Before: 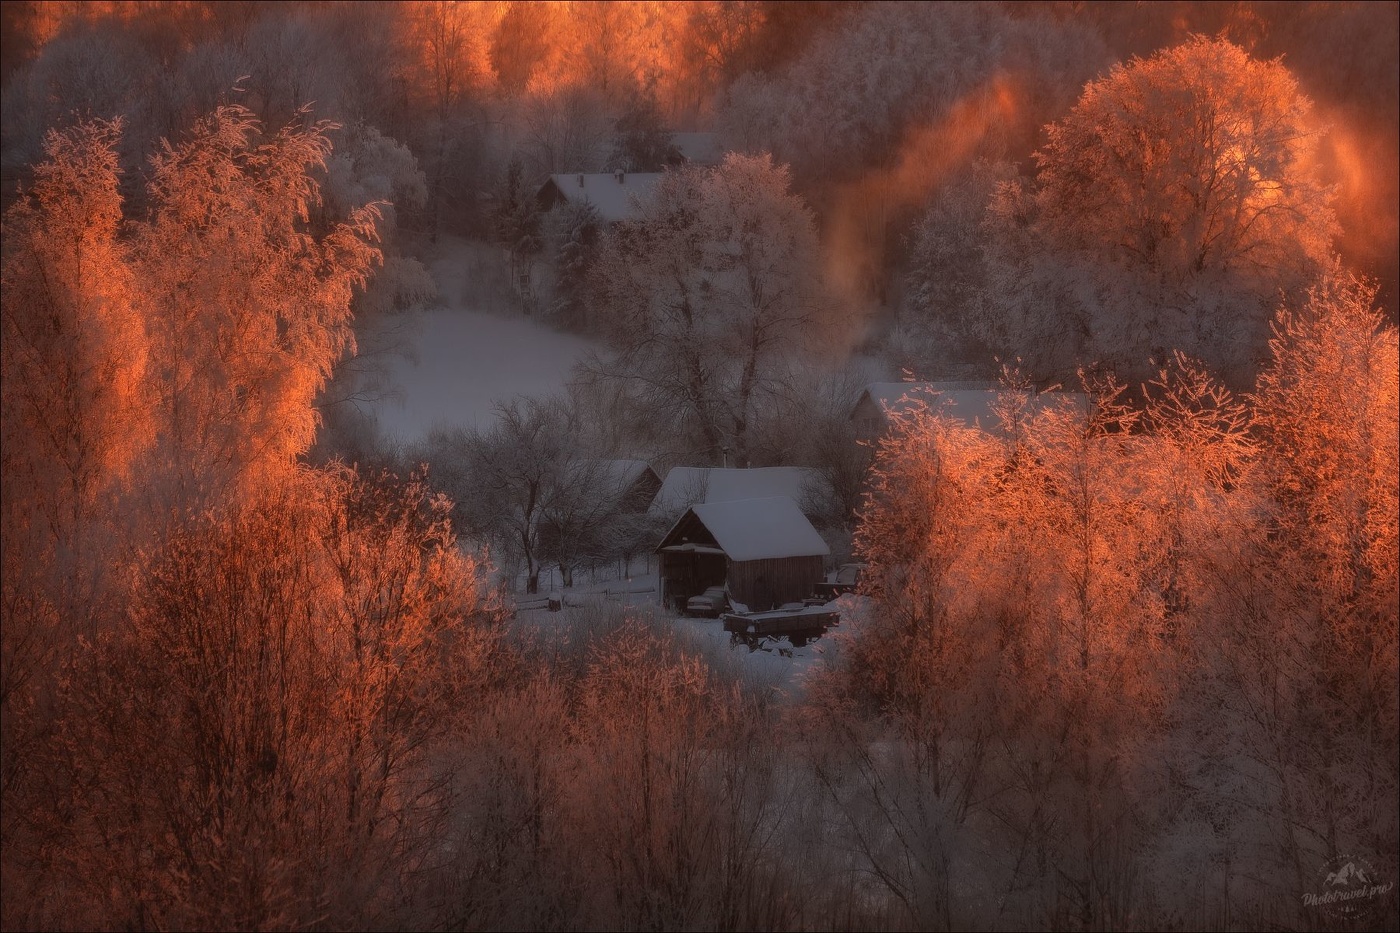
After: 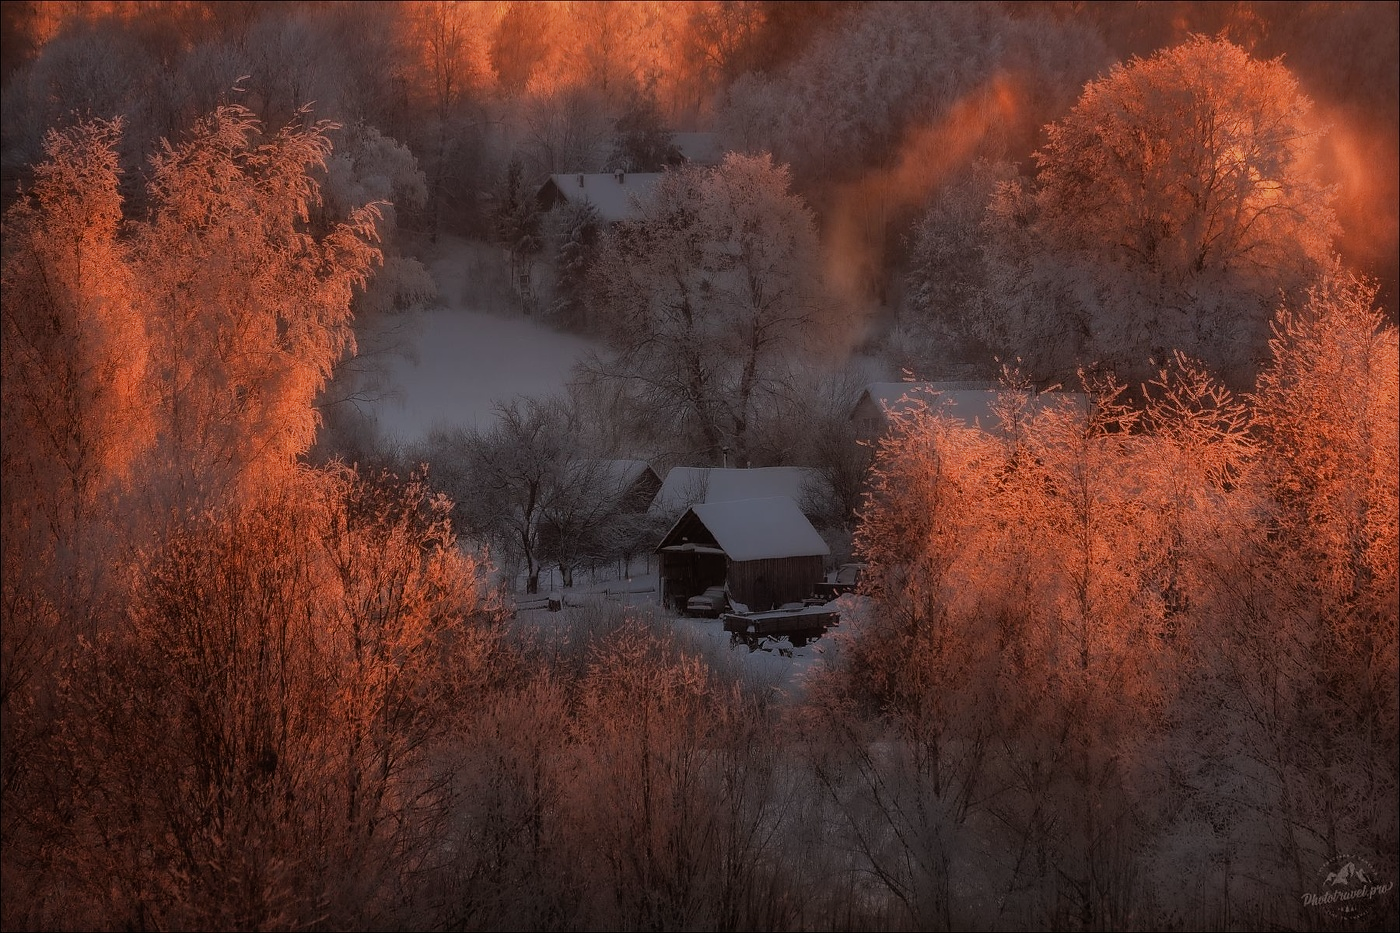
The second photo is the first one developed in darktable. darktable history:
exposure: exposure -0.041 EV, compensate highlight preservation false
sharpen: radius 1.816, amount 0.405, threshold 1.592
filmic rgb: black relative exposure -16 EV, white relative exposure 6.9 EV, hardness 4.68
